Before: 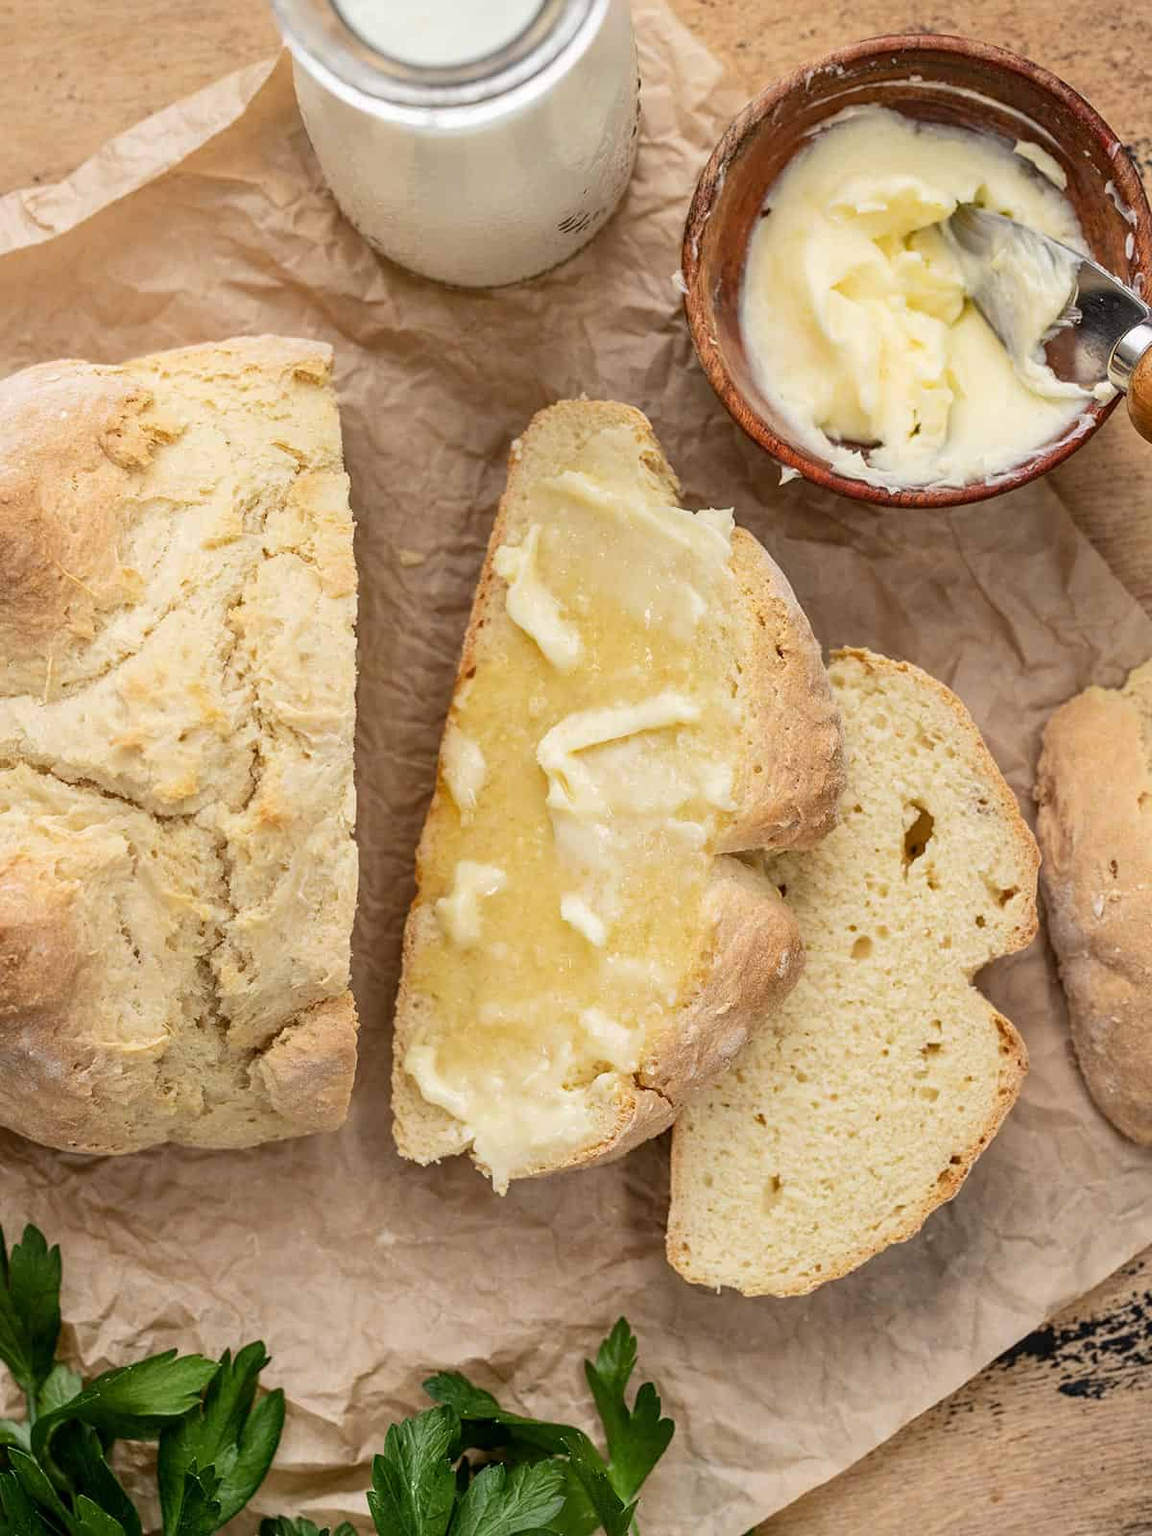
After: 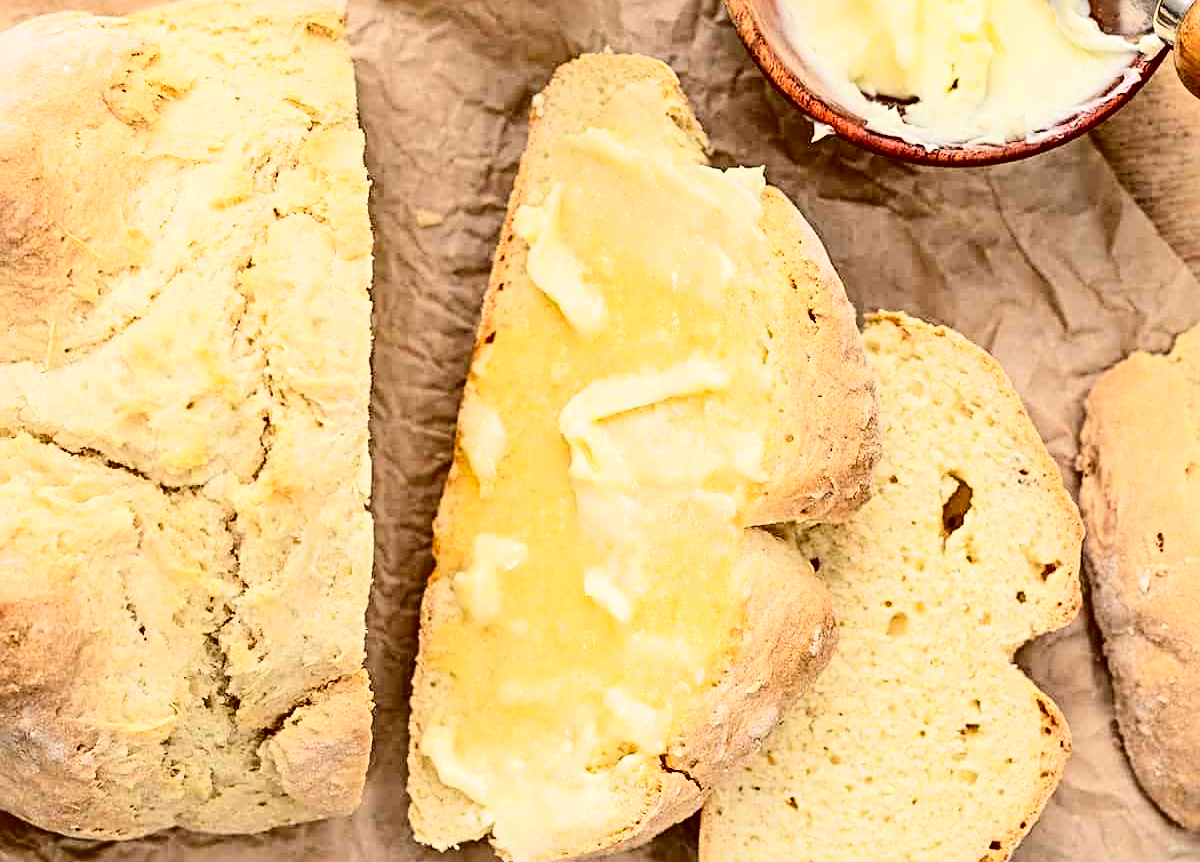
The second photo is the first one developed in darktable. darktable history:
sharpen: radius 4.87
exposure: black level correction 0.009, compensate exposure bias true, compensate highlight preservation false
contrast brightness saturation: contrast 0.234, brightness 0.114, saturation 0.289
crop and rotate: top 22.705%, bottom 23.397%
tone curve: curves: ch0 [(0, 0) (0.003, 0.044) (0.011, 0.045) (0.025, 0.048) (0.044, 0.051) (0.069, 0.065) (0.1, 0.08) (0.136, 0.108) (0.177, 0.152) (0.224, 0.216) (0.277, 0.305) (0.335, 0.392) (0.399, 0.481) (0.468, 0.579) (0.543, 0.658) (0.623, 0.729) (0.709, 0.8) (0.801, 0.867) (0.898, 0.93) (1, 1)], color space Lab, independent channels, preserve colors none
